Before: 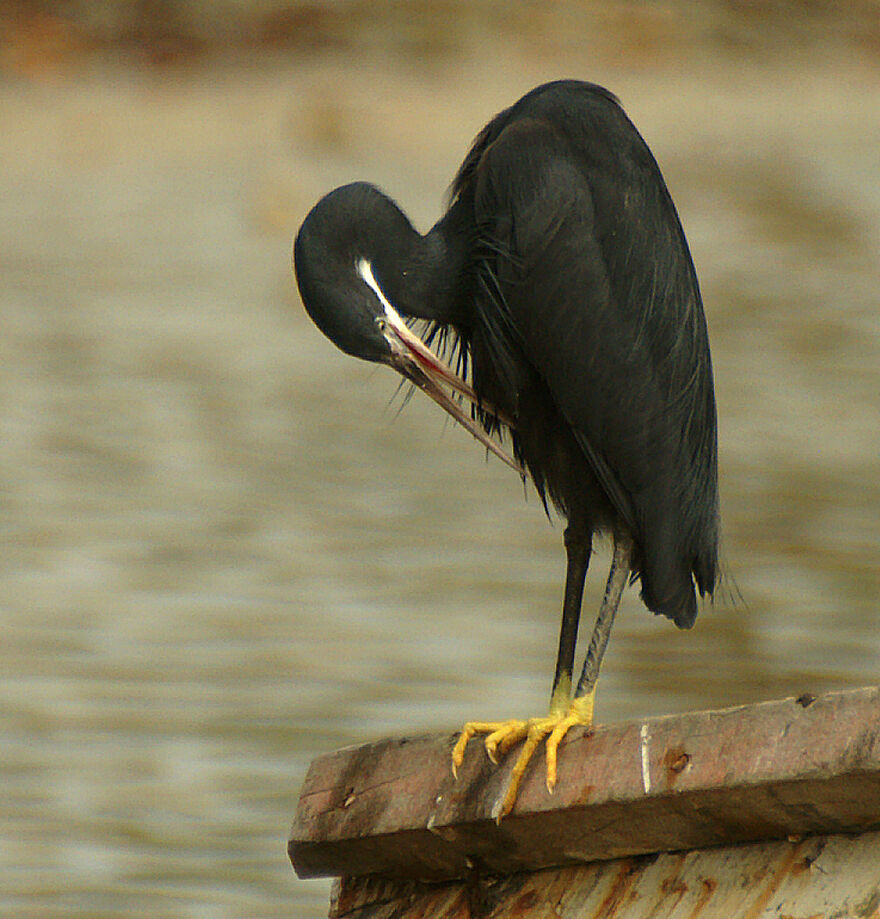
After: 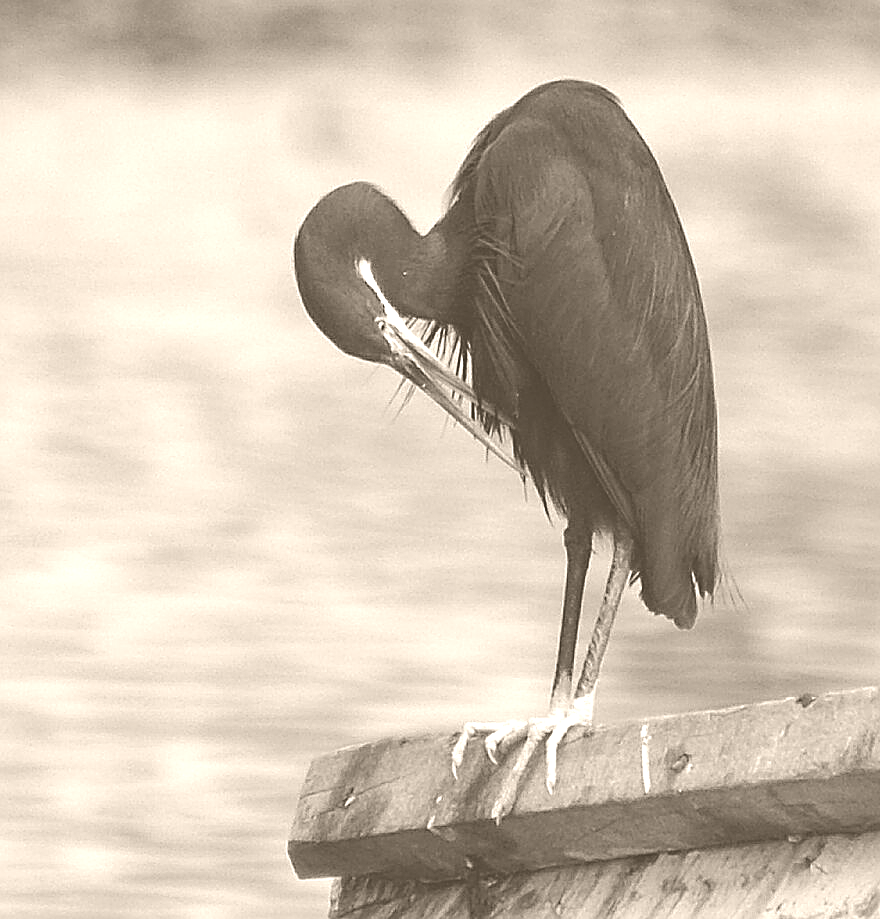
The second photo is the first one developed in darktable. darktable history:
colorize: hue 34.49°, saturation 35.33%, source mix 100%, version 1
sharpen: on, module defaults
